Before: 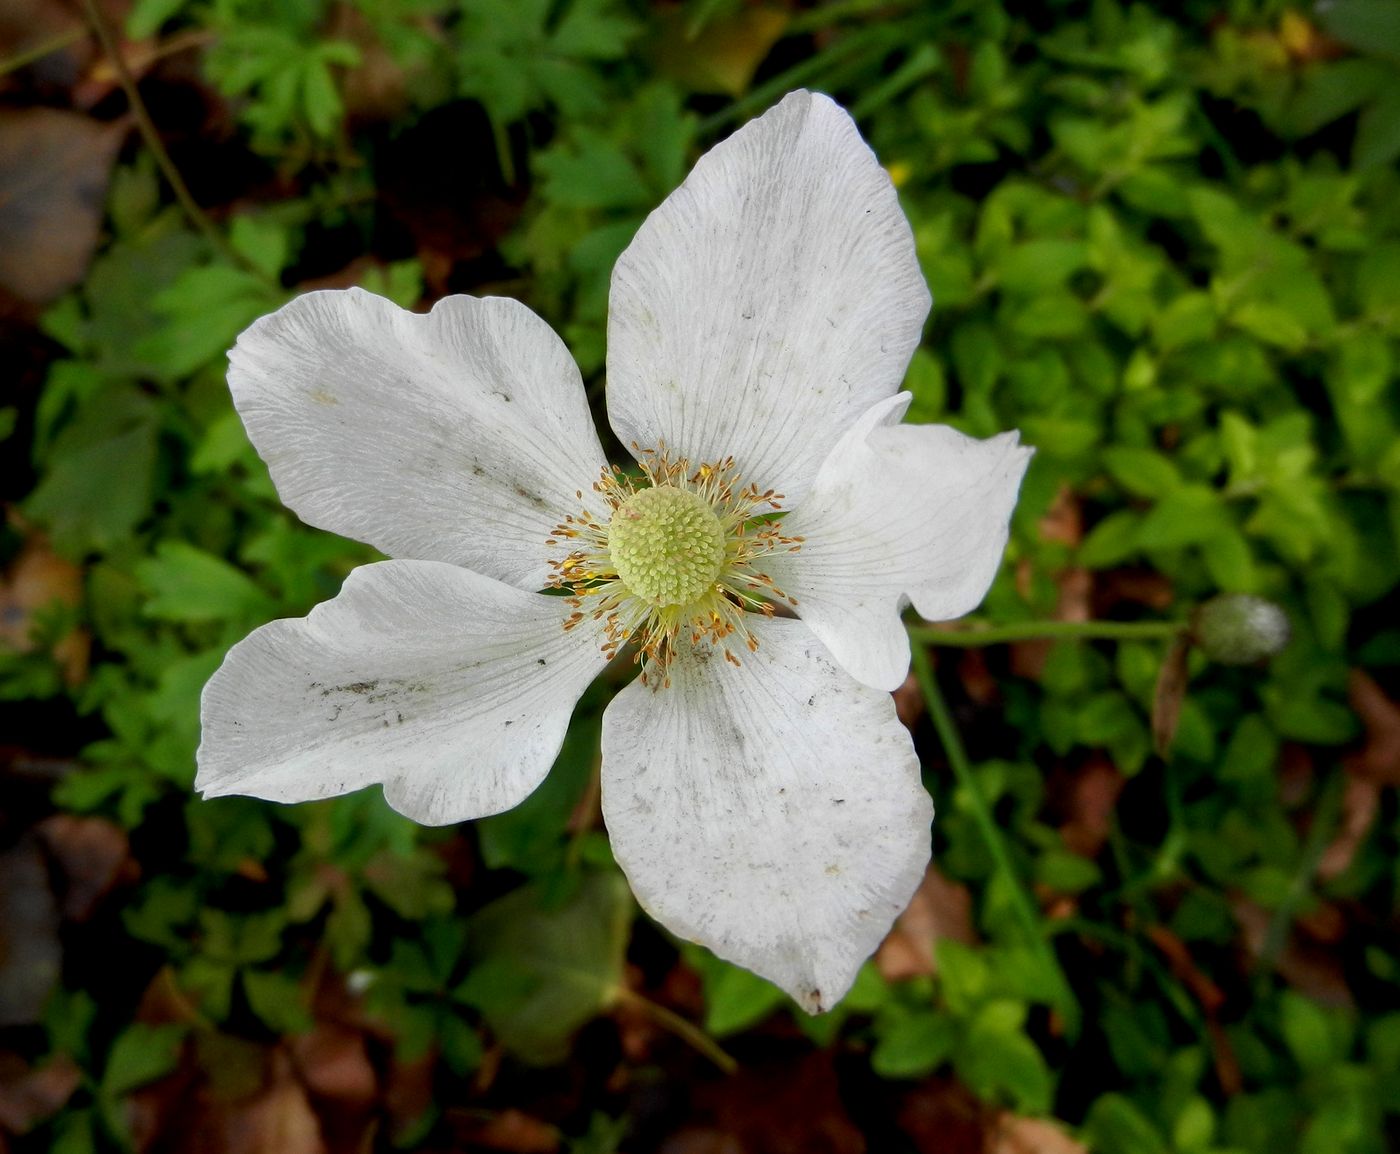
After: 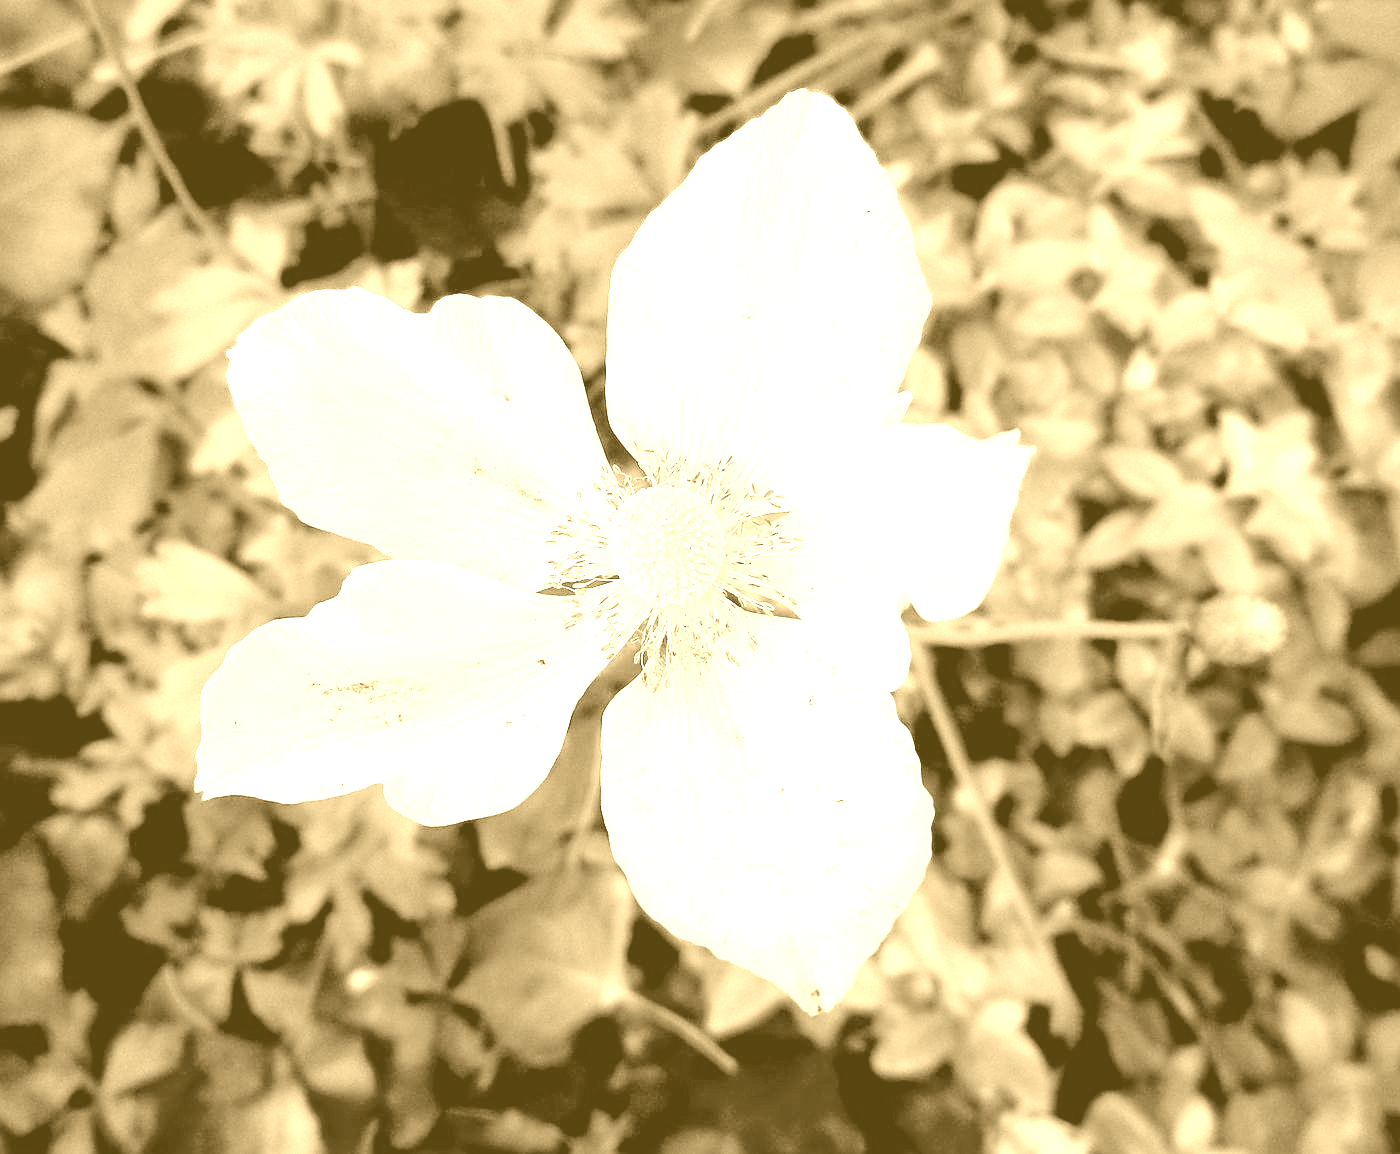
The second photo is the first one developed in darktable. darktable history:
sharpen: on, module defaults
colorize: hue 36°, source mix 100%
contrast brightness saturation: contrast 0.2, brightness -0.11, saturation 0.1
